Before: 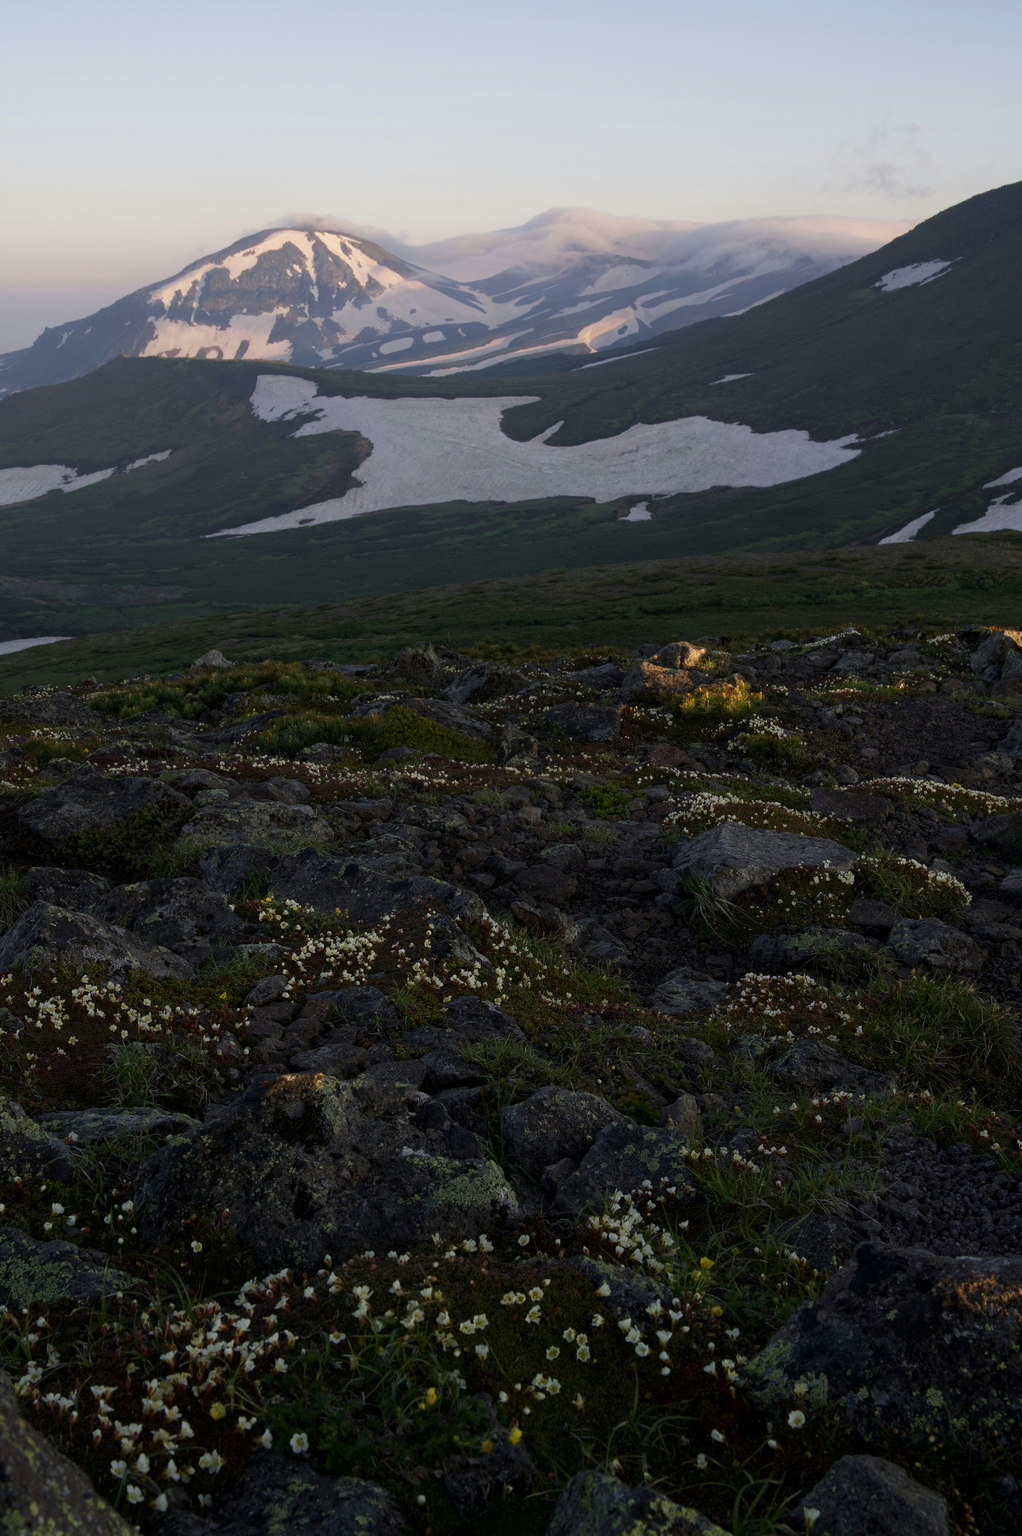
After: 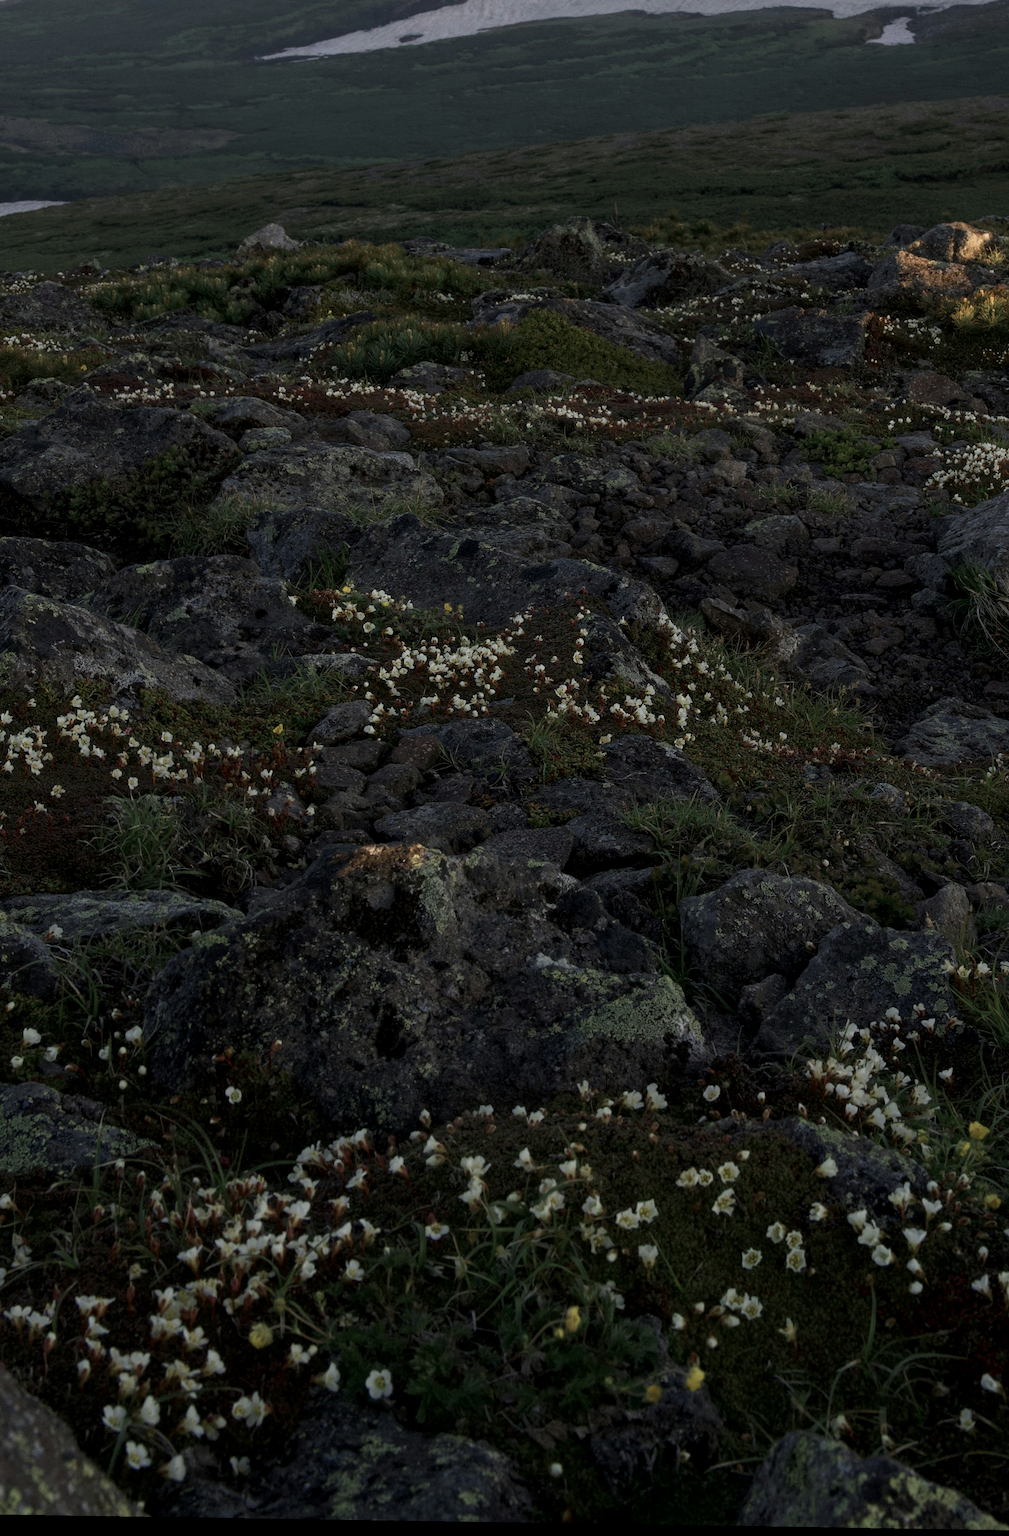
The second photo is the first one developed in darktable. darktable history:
crop and rotate: angle -0.891°, left 3.963%, top 32.241%, right 29.941%
color zones: curves: ch0 [(0, 0.5) (0.125, 0.4) (0.25, 0.5) (0.375, 0.4) (0.5, 0.4) (0.625, 0.35) (0.75, 0.35) (0.875, 0.5)]; ch1 [(0, 0.35) (0.125, 0.45) (0.25, 0.35) (0.375, 0.35) (0.5, 0.35) (0.625, 0.35) (0.75, 0.45) (0.875, 0.35)]; ch2 [(0, 0.6) (0.125, 0.5) (0.25, 0.5) (0.375, 0.6) (0.5, 0.6) (0.625, 0.5) (0.75, 0.5) (0.875, 0.5)]
exposure: exposure 0.195 EV, compensate highlight preservation false
local contrast: highlights 103%, shadows 97%, detail 119%, midtone range 0.2
